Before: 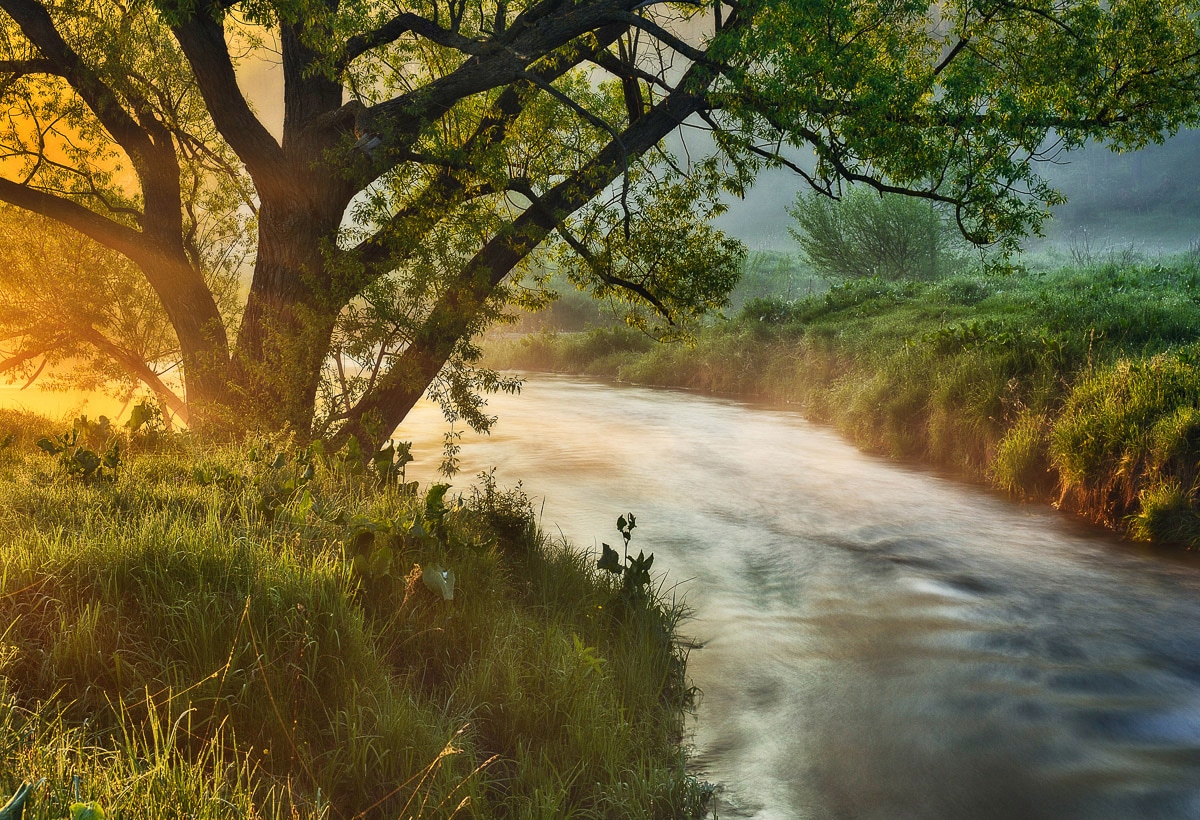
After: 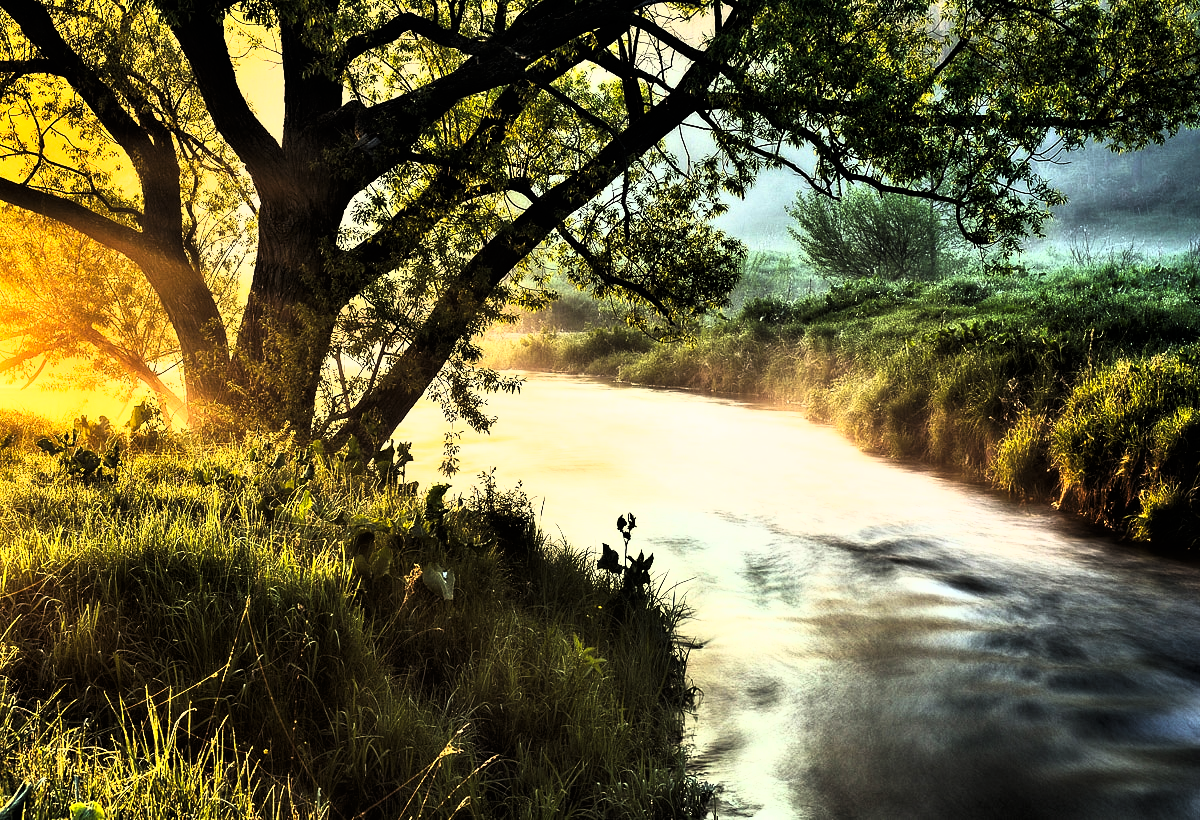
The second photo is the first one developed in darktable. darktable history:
tone curve: curves: ch0 [(0, 0) (0.003, 0) (0.011, 0) (0.025, 0) (0.044, 0.001) (0.069, 0.003) (0.1, 0.003) (0.136, 0.006) (0.177, 0.014) (0.224, 0.056) (0.277, 0.128) (0.335, 0.218) (0.399, 0.346) (0.468, 0.512) (0.543, 0.713) (0.623, 0.898) (0.709, 0.987) (0.801, 0.99) (0.898, 0.99) (1, 1)], color space Lab, linked channels, preserve colors none
